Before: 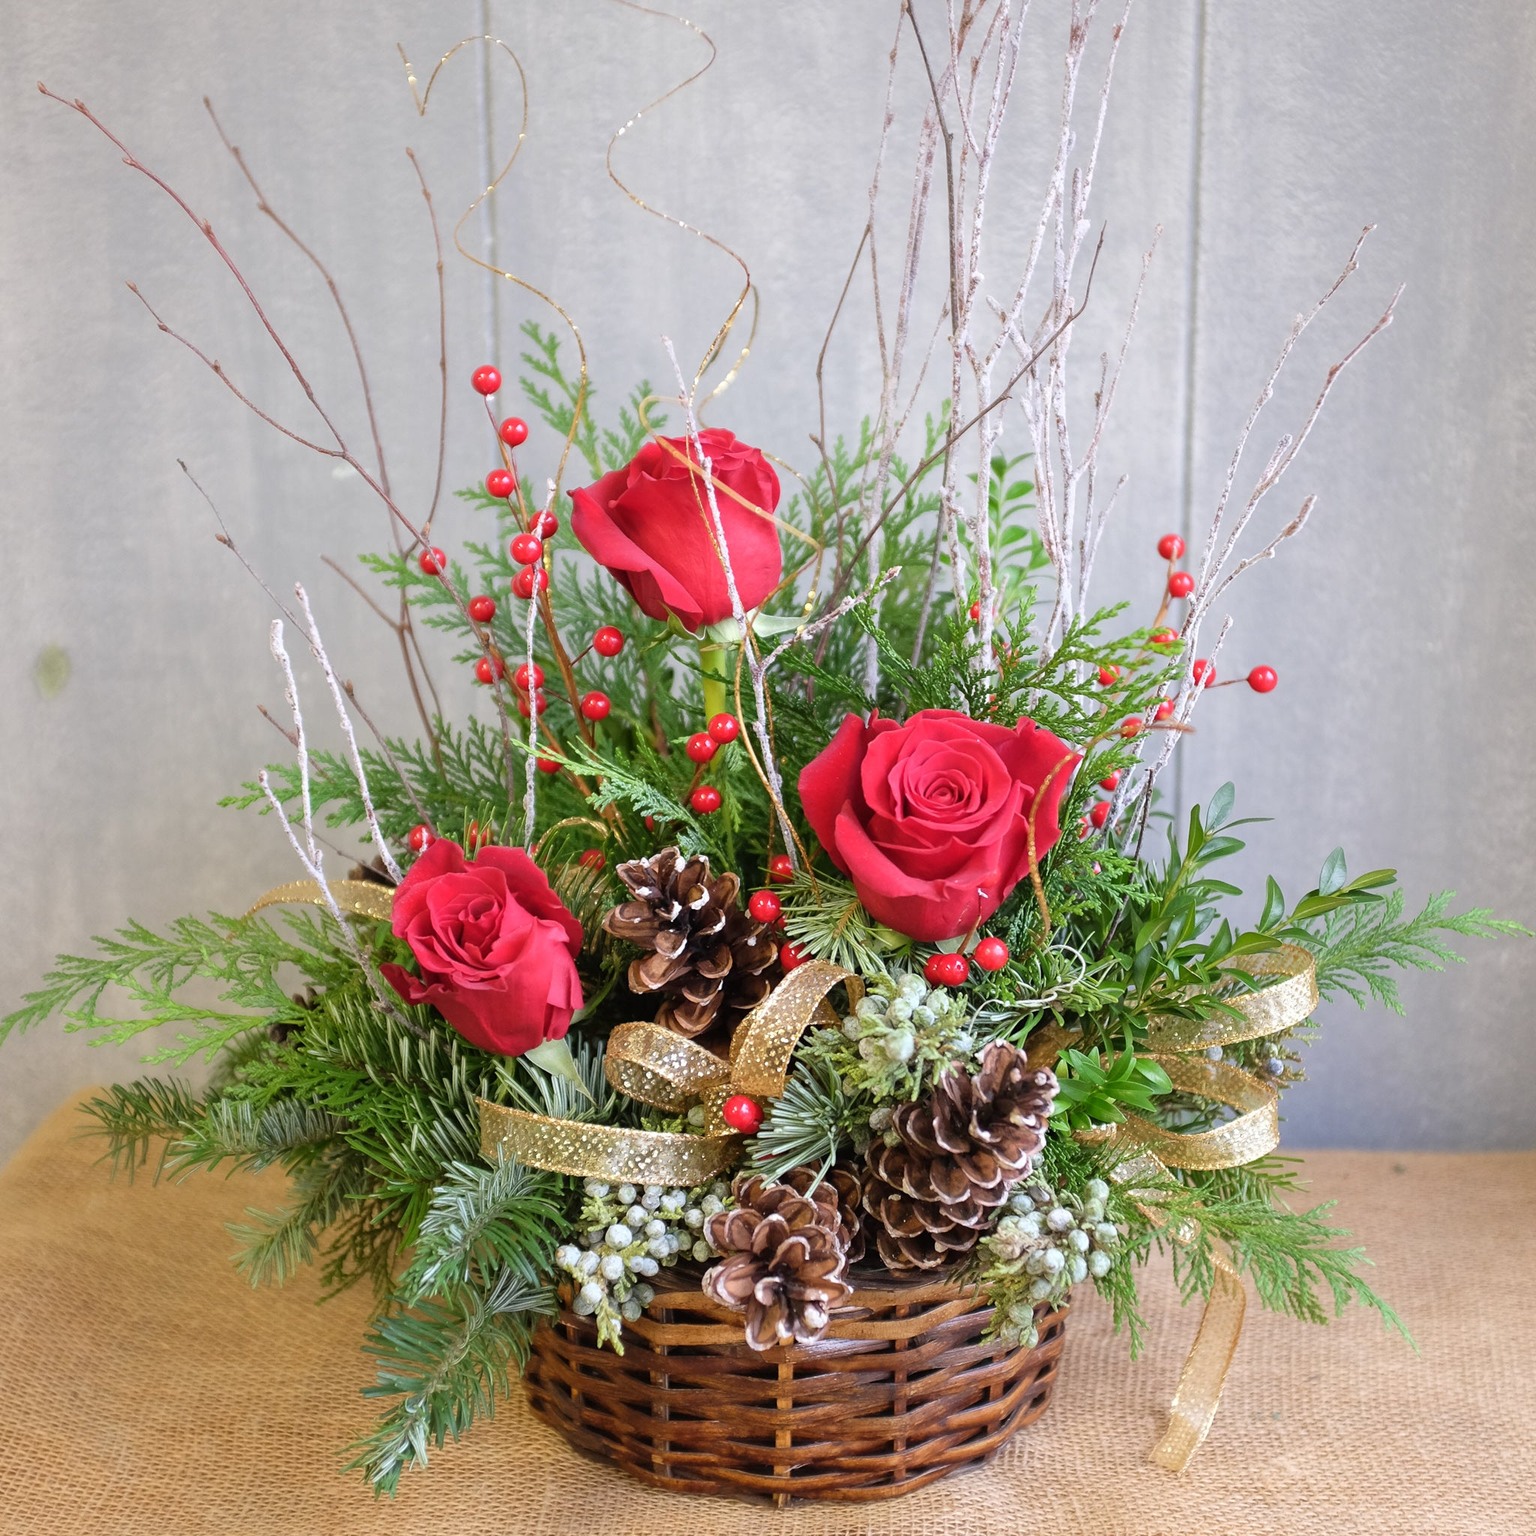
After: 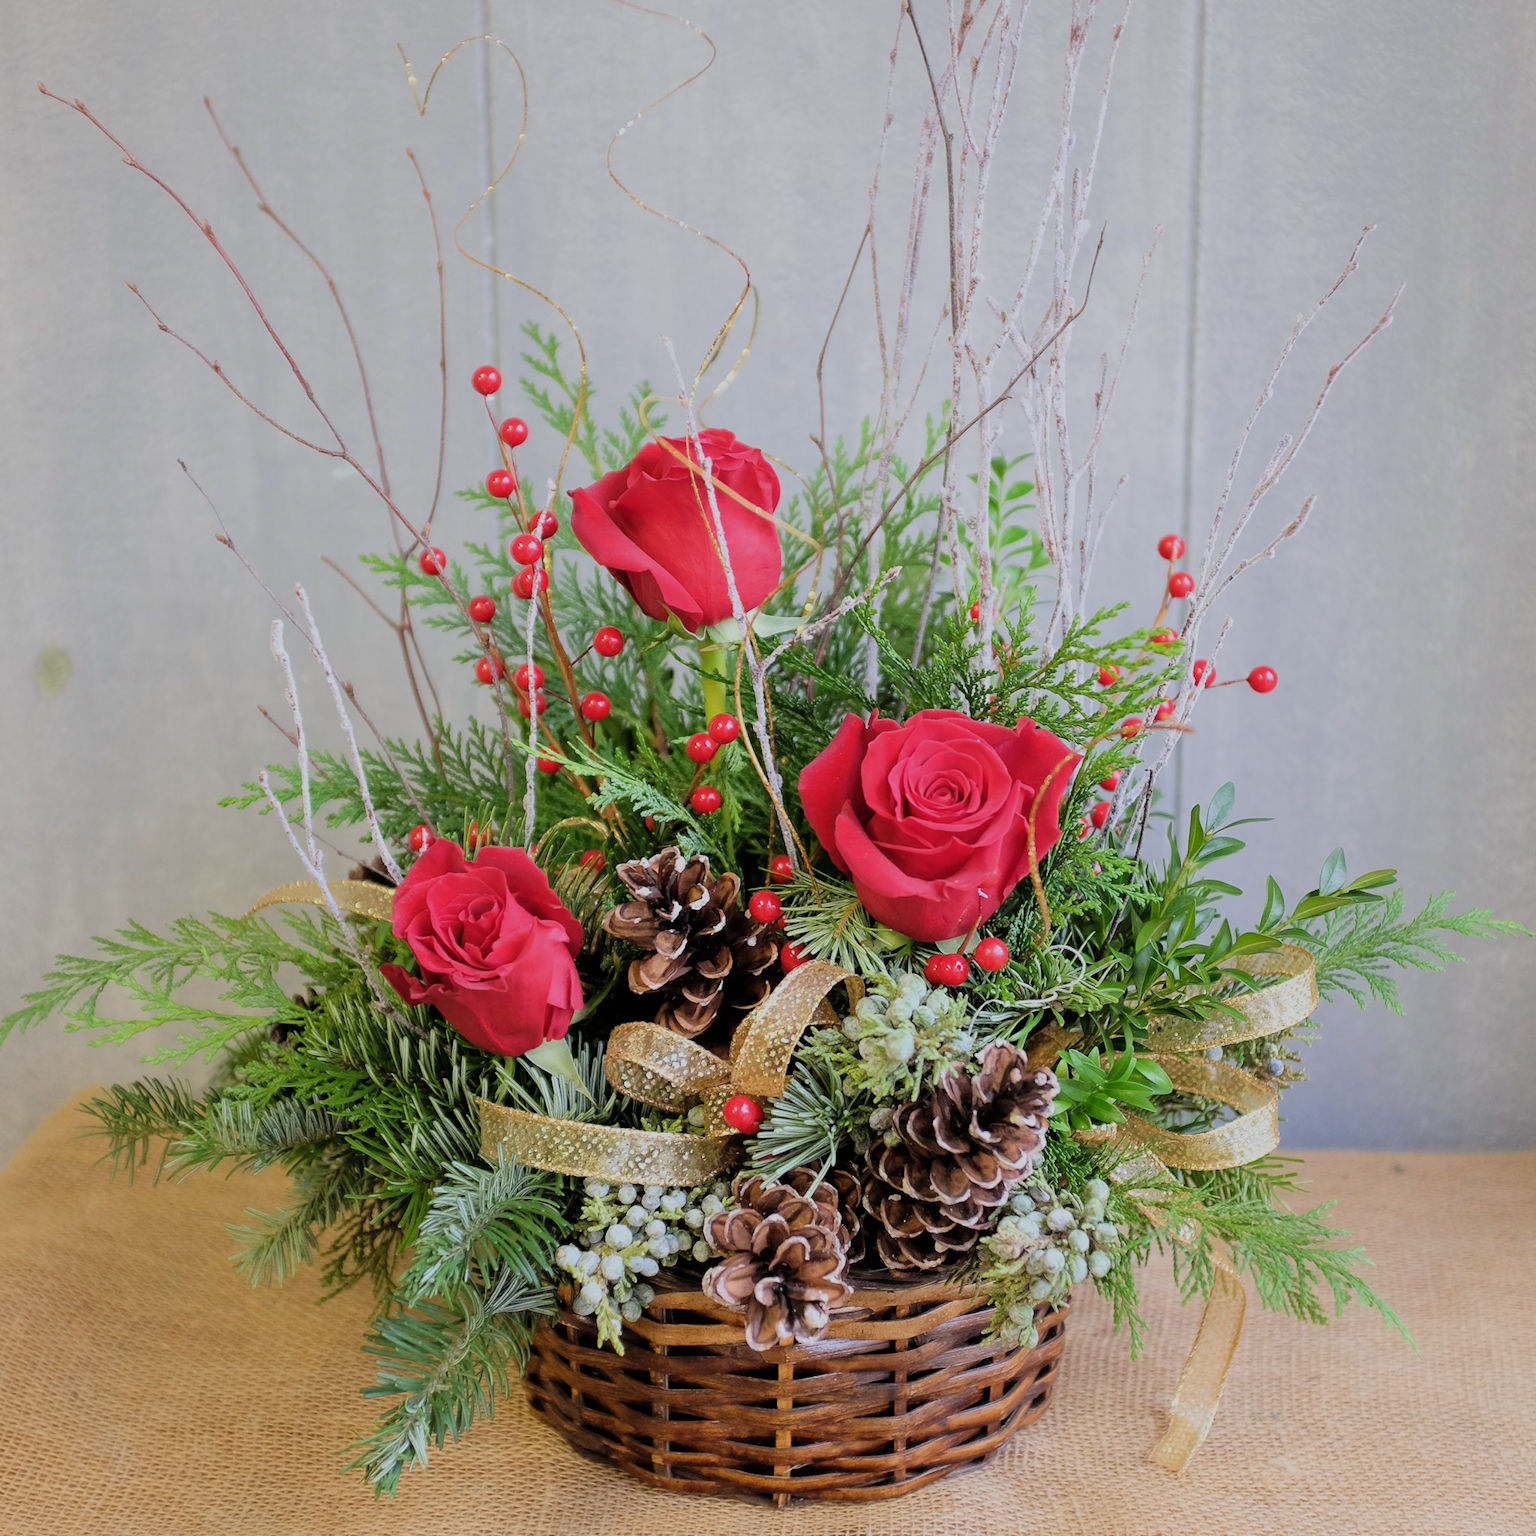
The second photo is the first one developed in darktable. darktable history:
filmic rgb: black relative exposure -7.15 EV, white relative exposure 5.36 EV, hardness 3.02, color science v6 (2022)
white balance: red 0.986, blue 1.01
